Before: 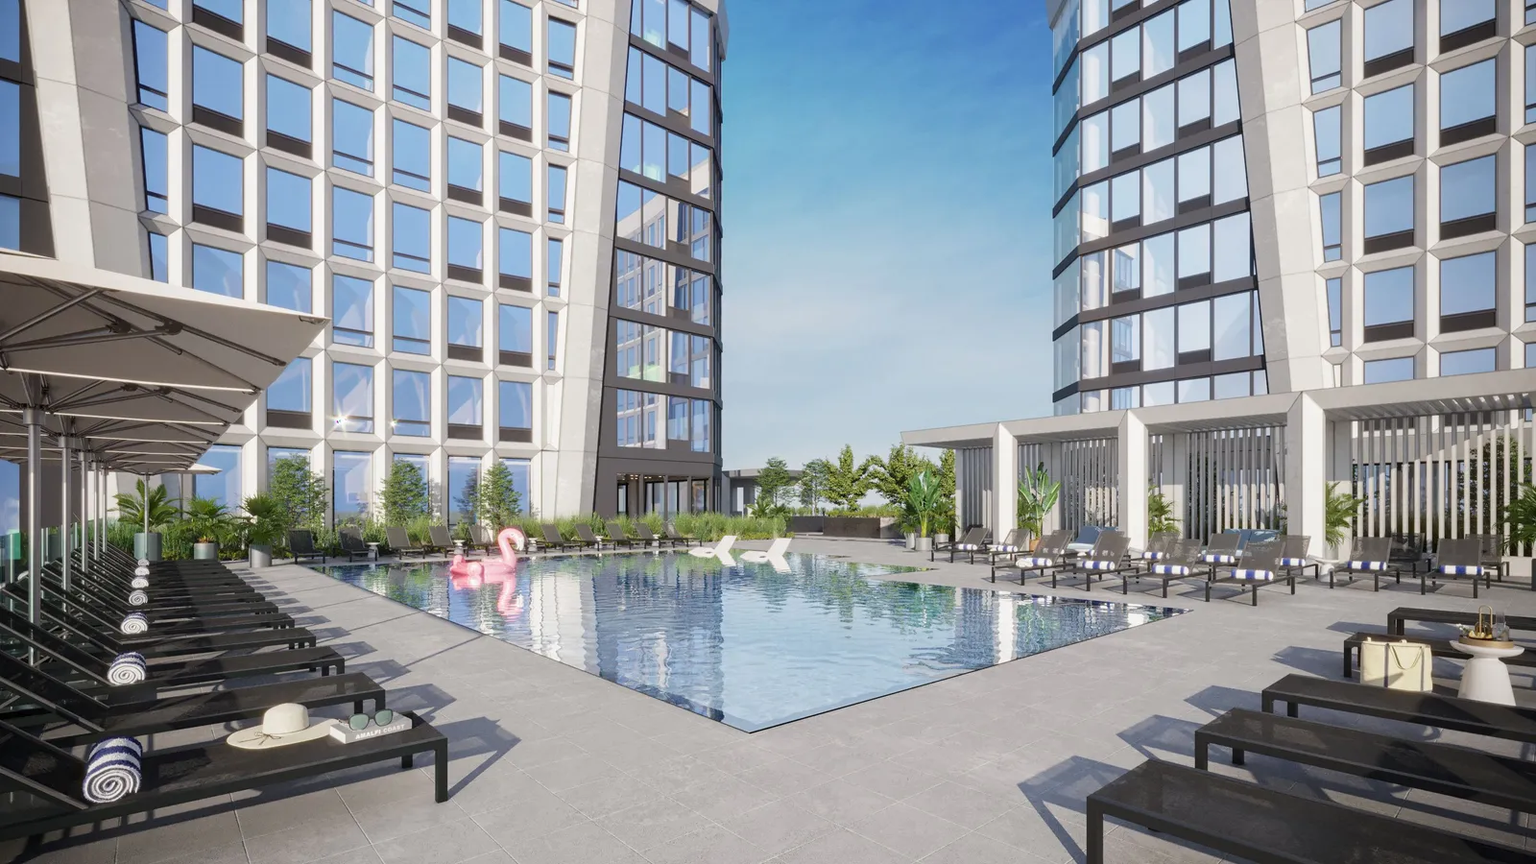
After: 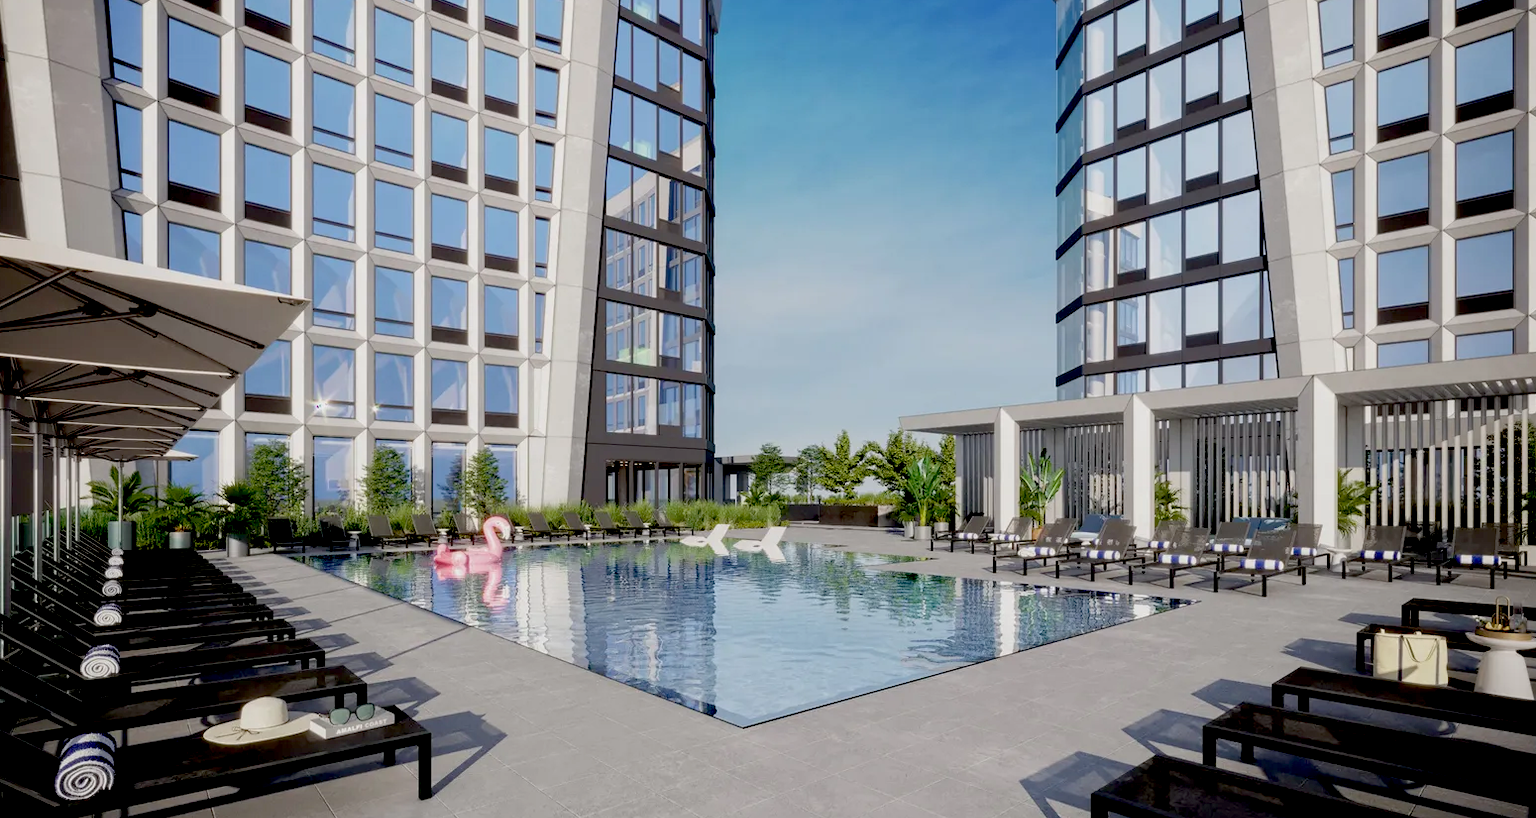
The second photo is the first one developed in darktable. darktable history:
crop: left 1.964%, top 3.251%, right 1.122%, bottom 4.933%
exposure: black level correction 0.046, exposure -0.228 EV, compensate highlight preservation false
